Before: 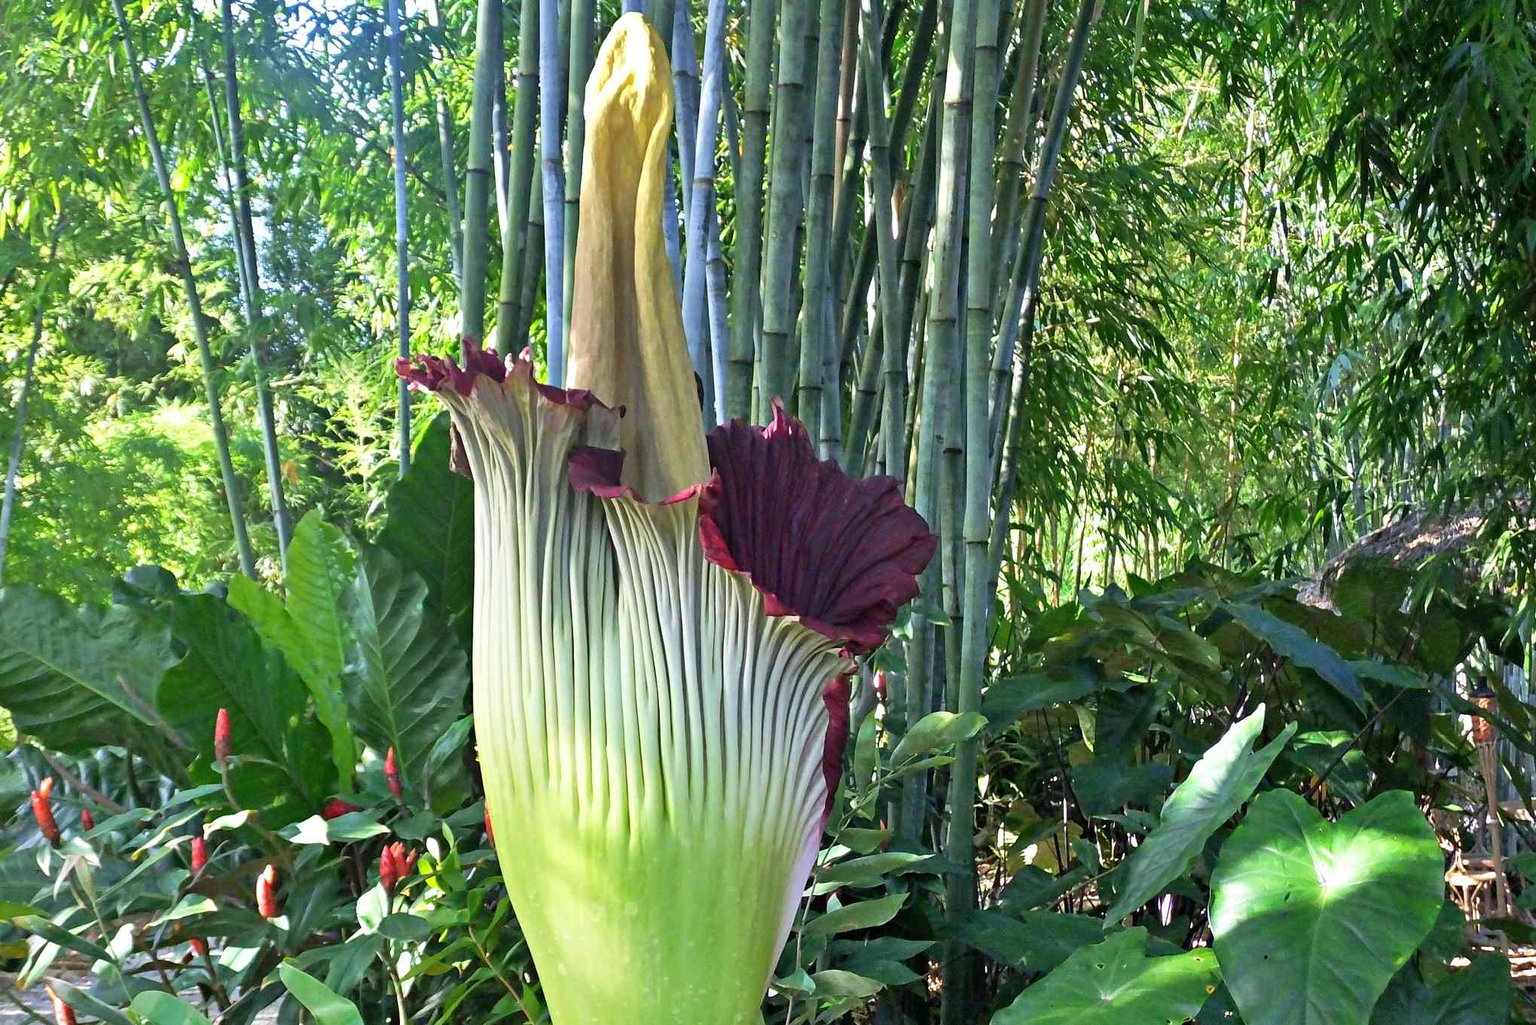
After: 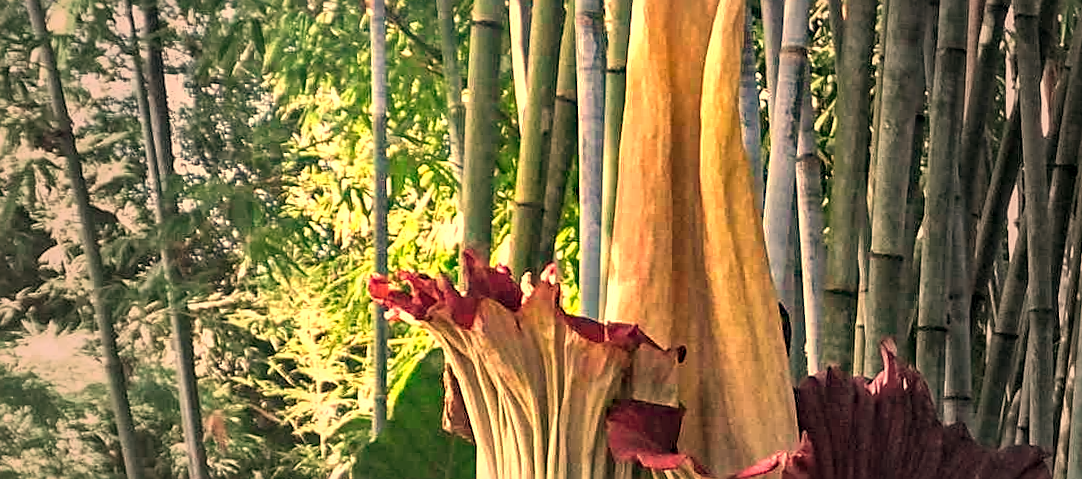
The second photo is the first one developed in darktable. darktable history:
sharpen: on, module defaults
rotate and perspective: rotation 0.679°, lens shift (horizontal) 0.136, crop left 0.009, crop right 0.991, crop top 0.078, crop bottom 0.95
crop: left 10.121%, top 10.631%, right 36.218%, bottom 51.526%
haze removal: compatibility mode true, adaptive false
white balance: red 1.467, blue 0.684
local contrast: detail 130%
vignetting: fall-off start 40%, fall-off radius 40%
